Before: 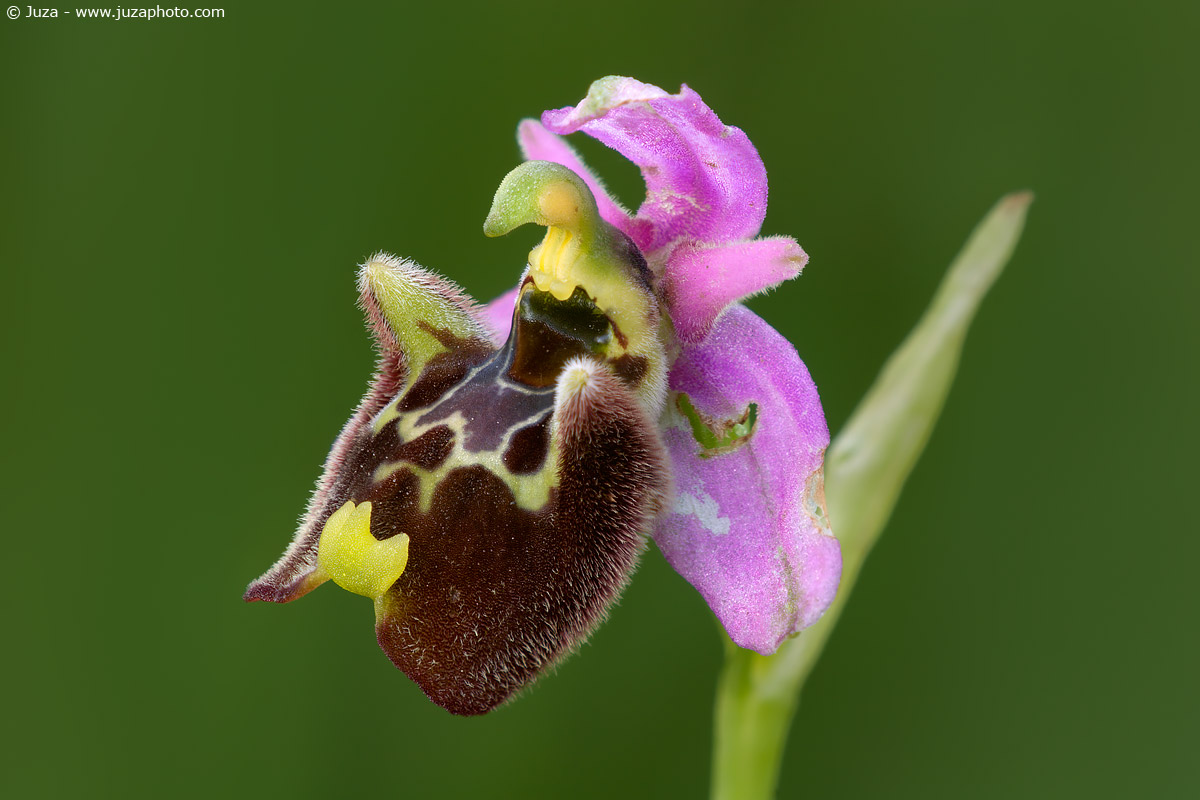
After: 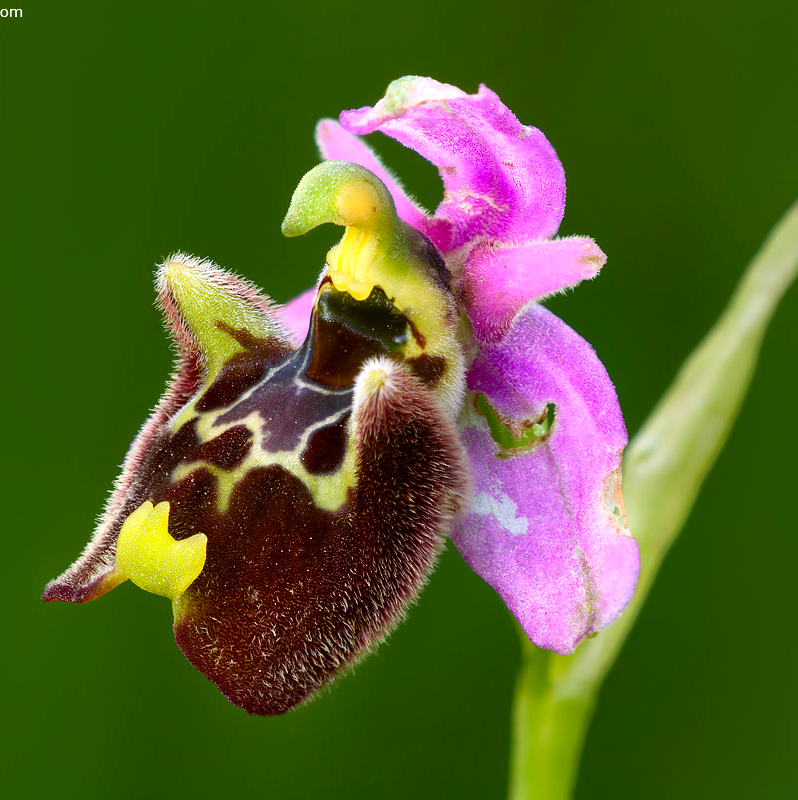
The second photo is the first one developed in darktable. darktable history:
crop: left 16.899%, right 16.556%
shadows and highlights: radius 44.78, white point adjustment 6.64, compress 79.65%, highlights color adjustment 78.42%, soften with gaussian
contrast brightness saturation: contrast 0.16, saturation 0.32
